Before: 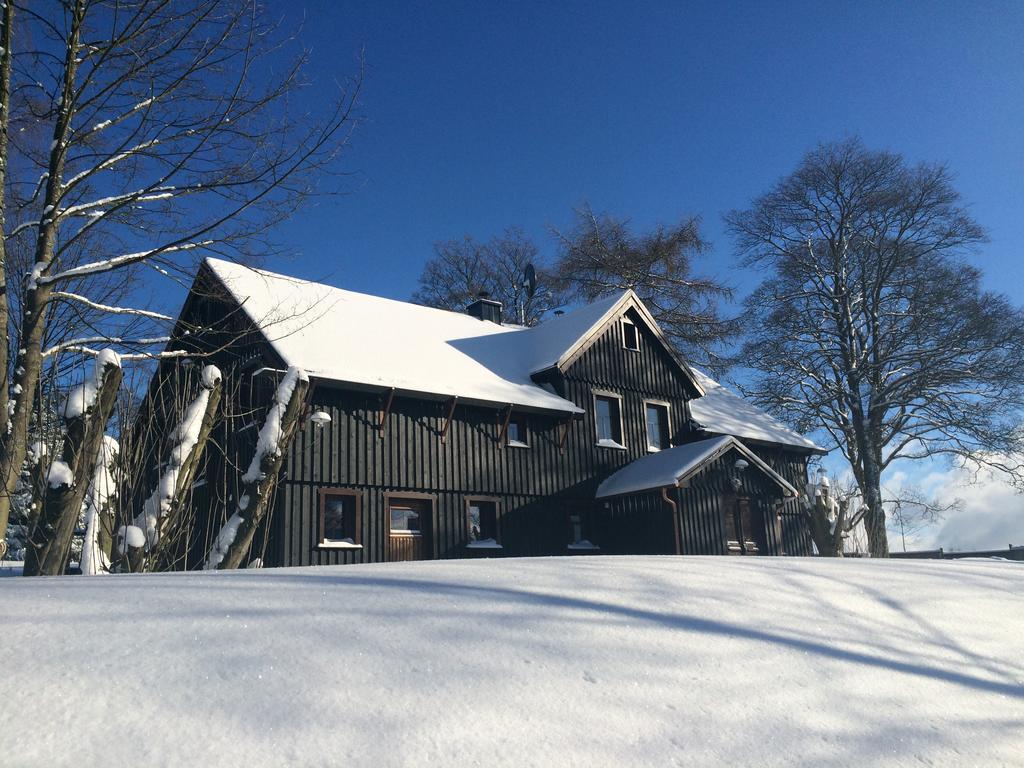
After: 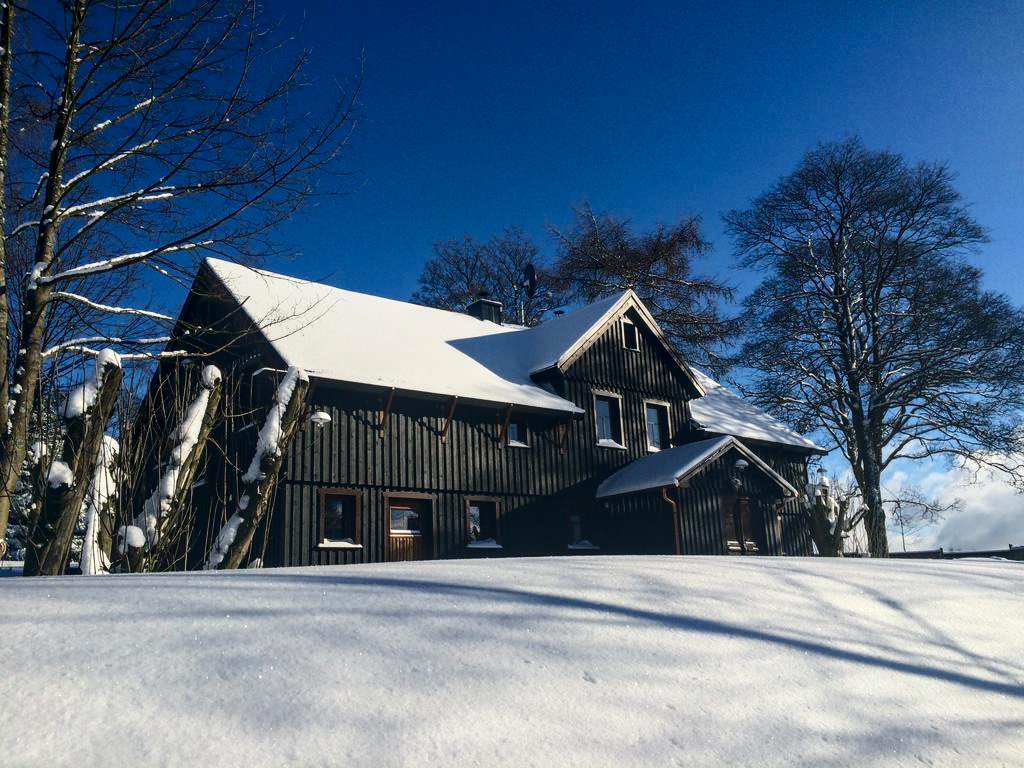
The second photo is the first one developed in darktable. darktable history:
local contrast: on, module defaults
contrast brightness saturation: contrast 0.195, brightness -0.114, saturation 0.096
